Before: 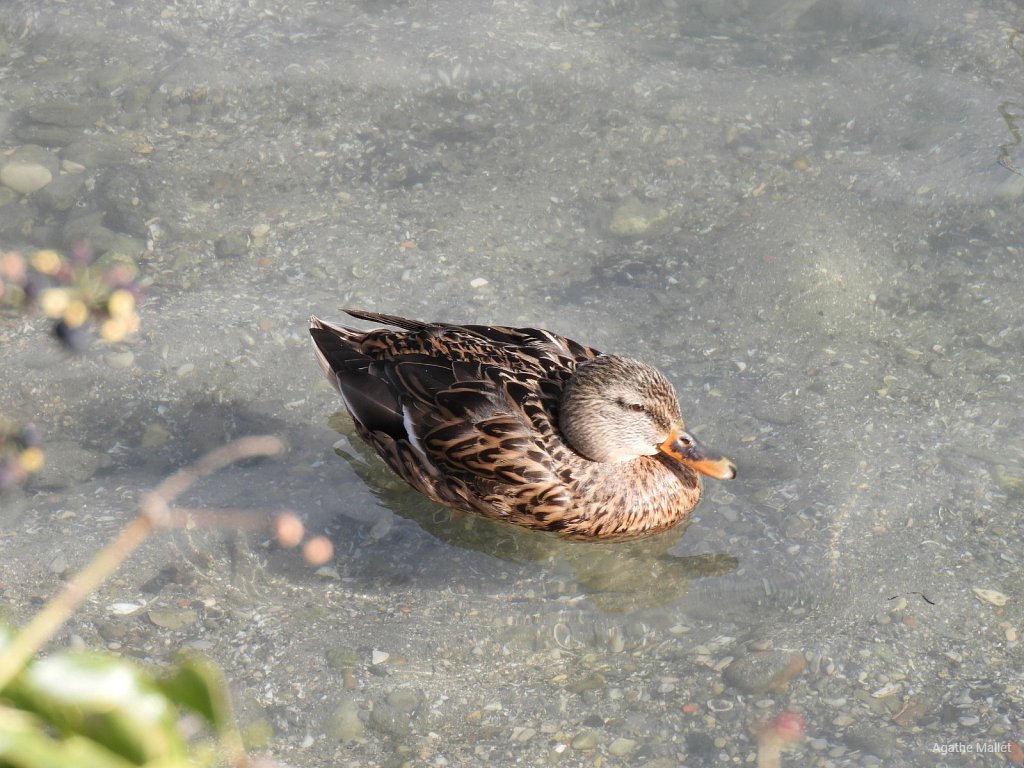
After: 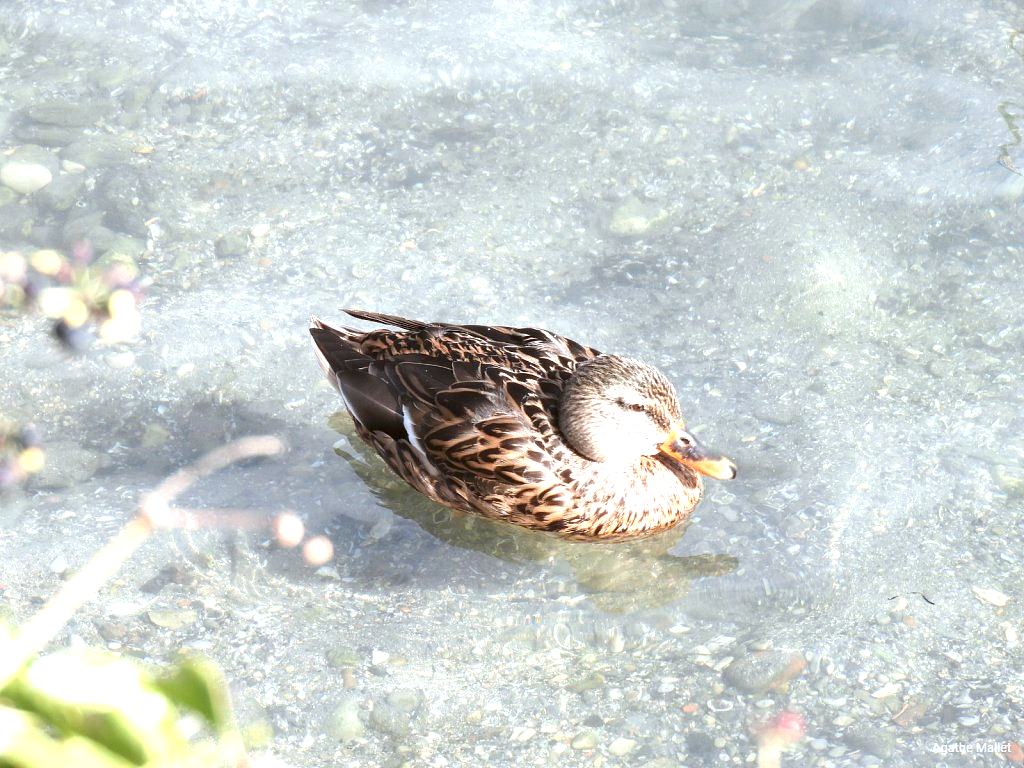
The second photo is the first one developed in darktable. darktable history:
color correction: highlights a* -3.32, highlights b* -7.01, shadows a* 2.94, shadows b* 5.34
exposure: black level correction 0, exposure 1.107 EV, compensate exposure bias true, compensate highlight preservation false
